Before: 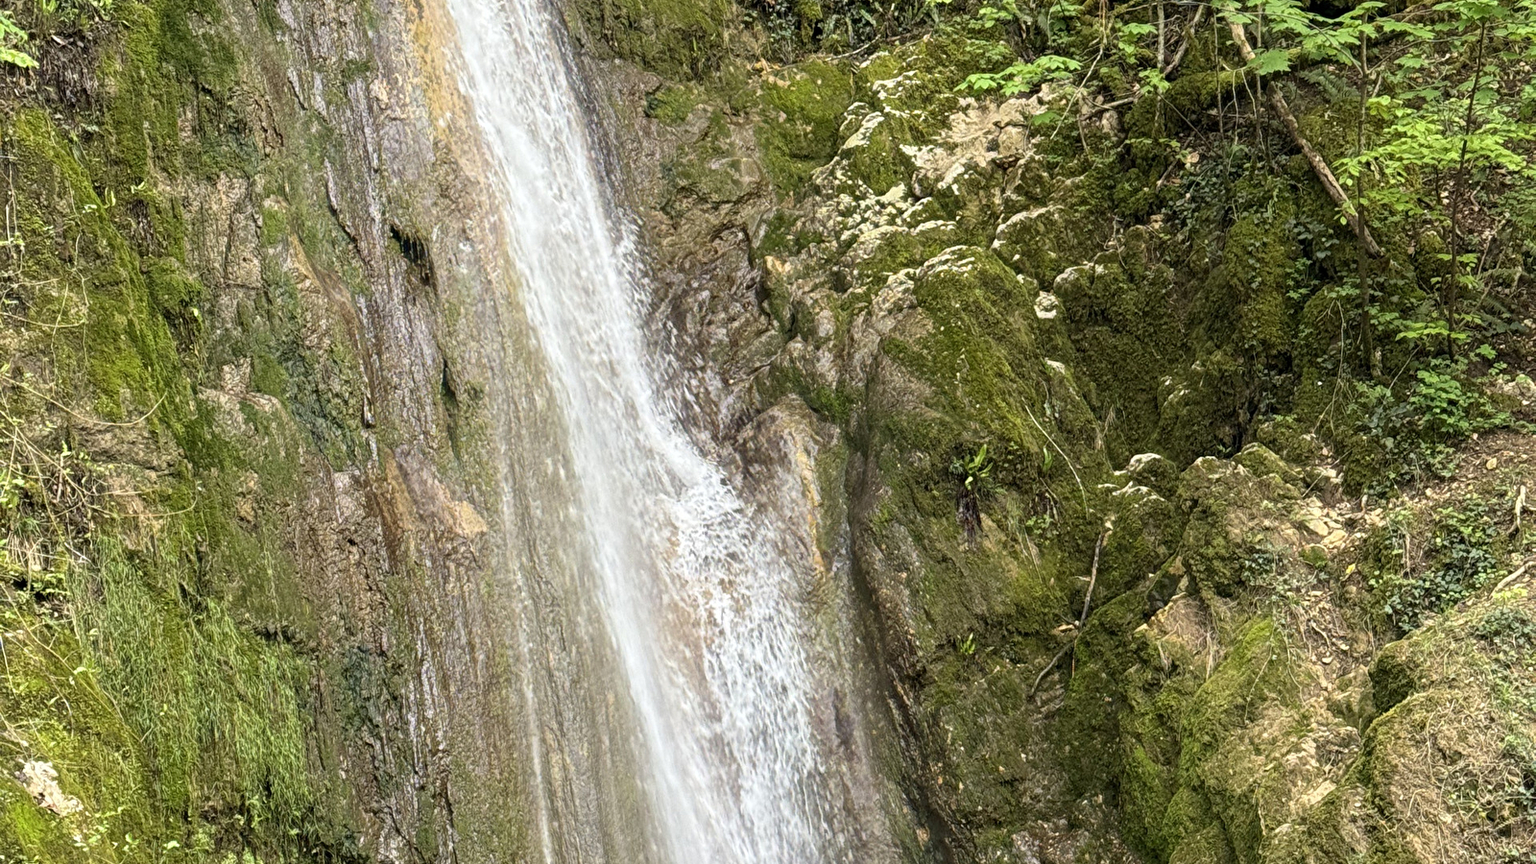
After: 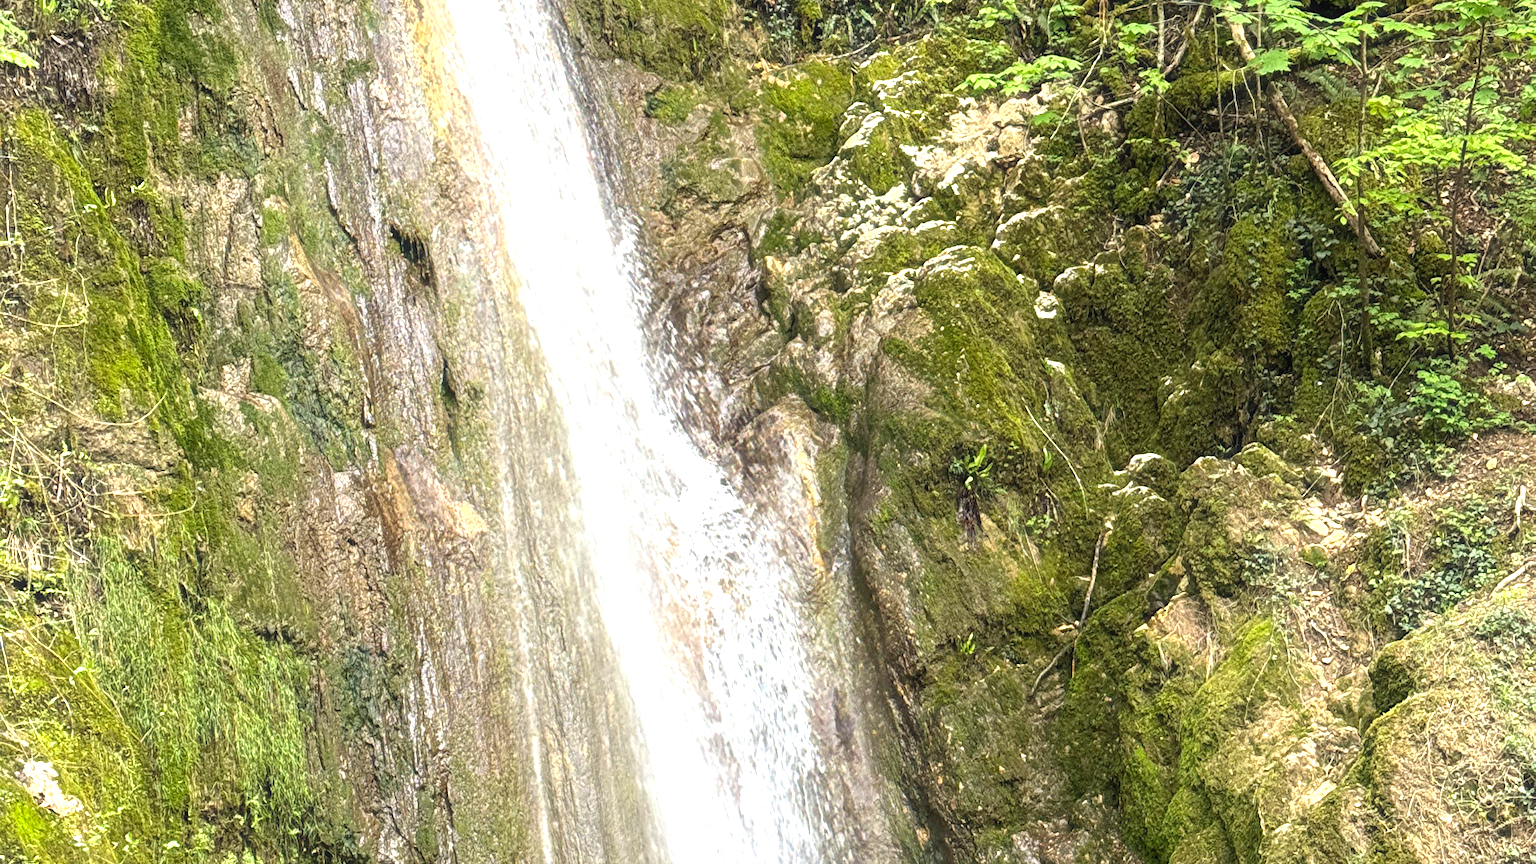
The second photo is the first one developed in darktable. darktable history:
exposure: exposure 0.722 EV, compensate highlight preservation false
haze removal: strength -0.05
